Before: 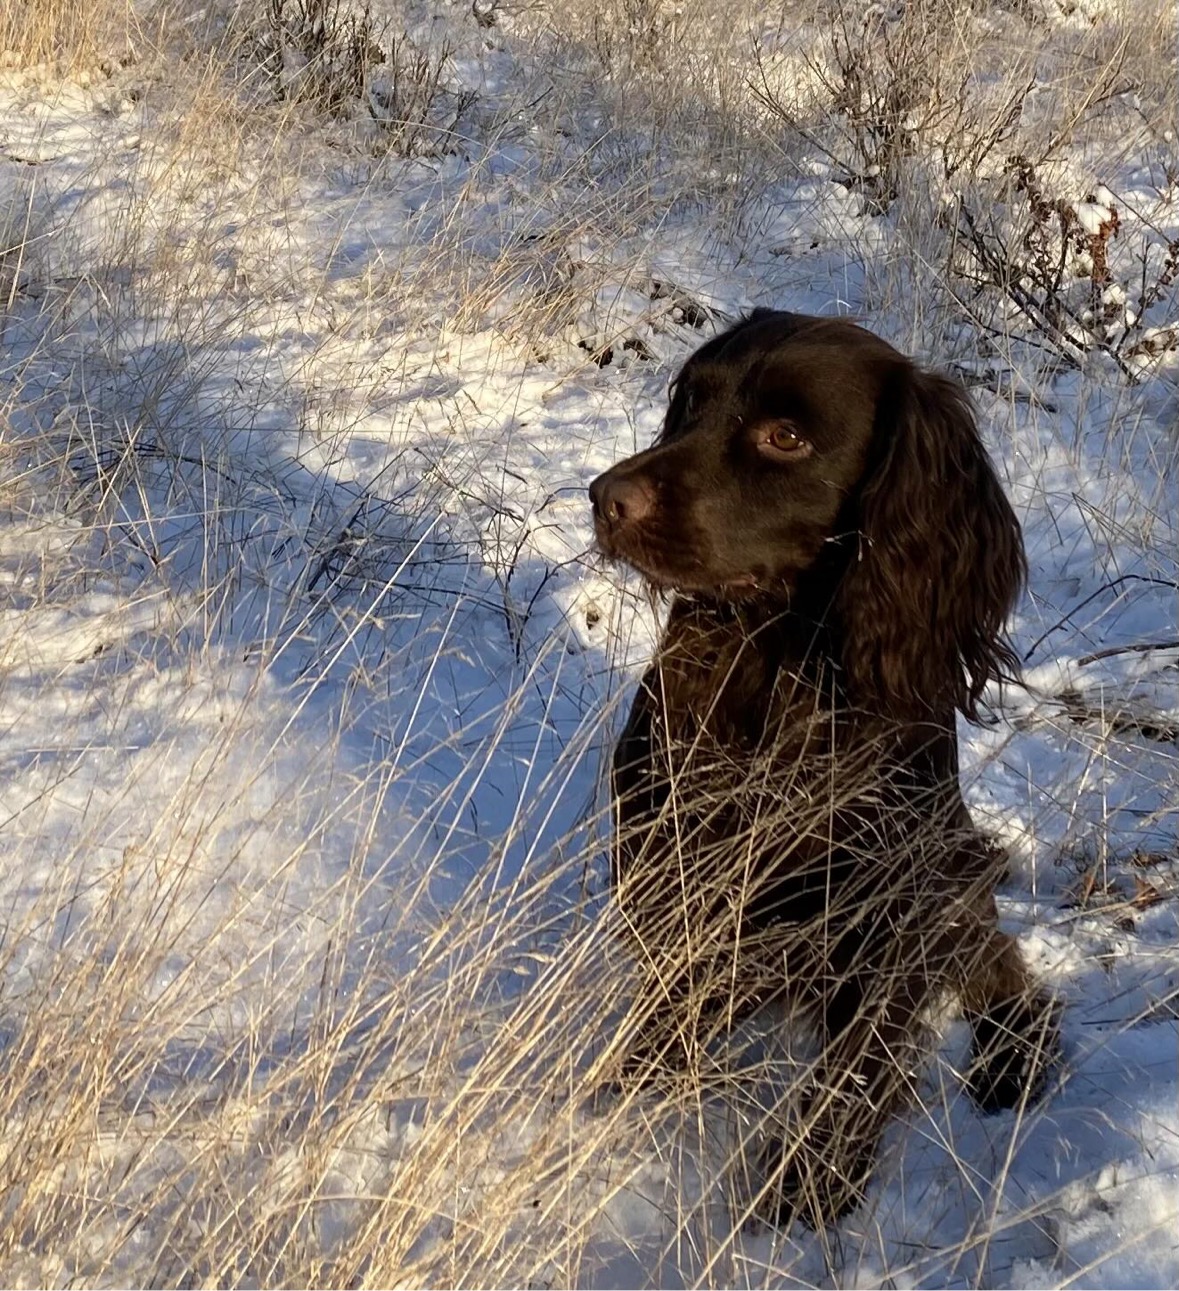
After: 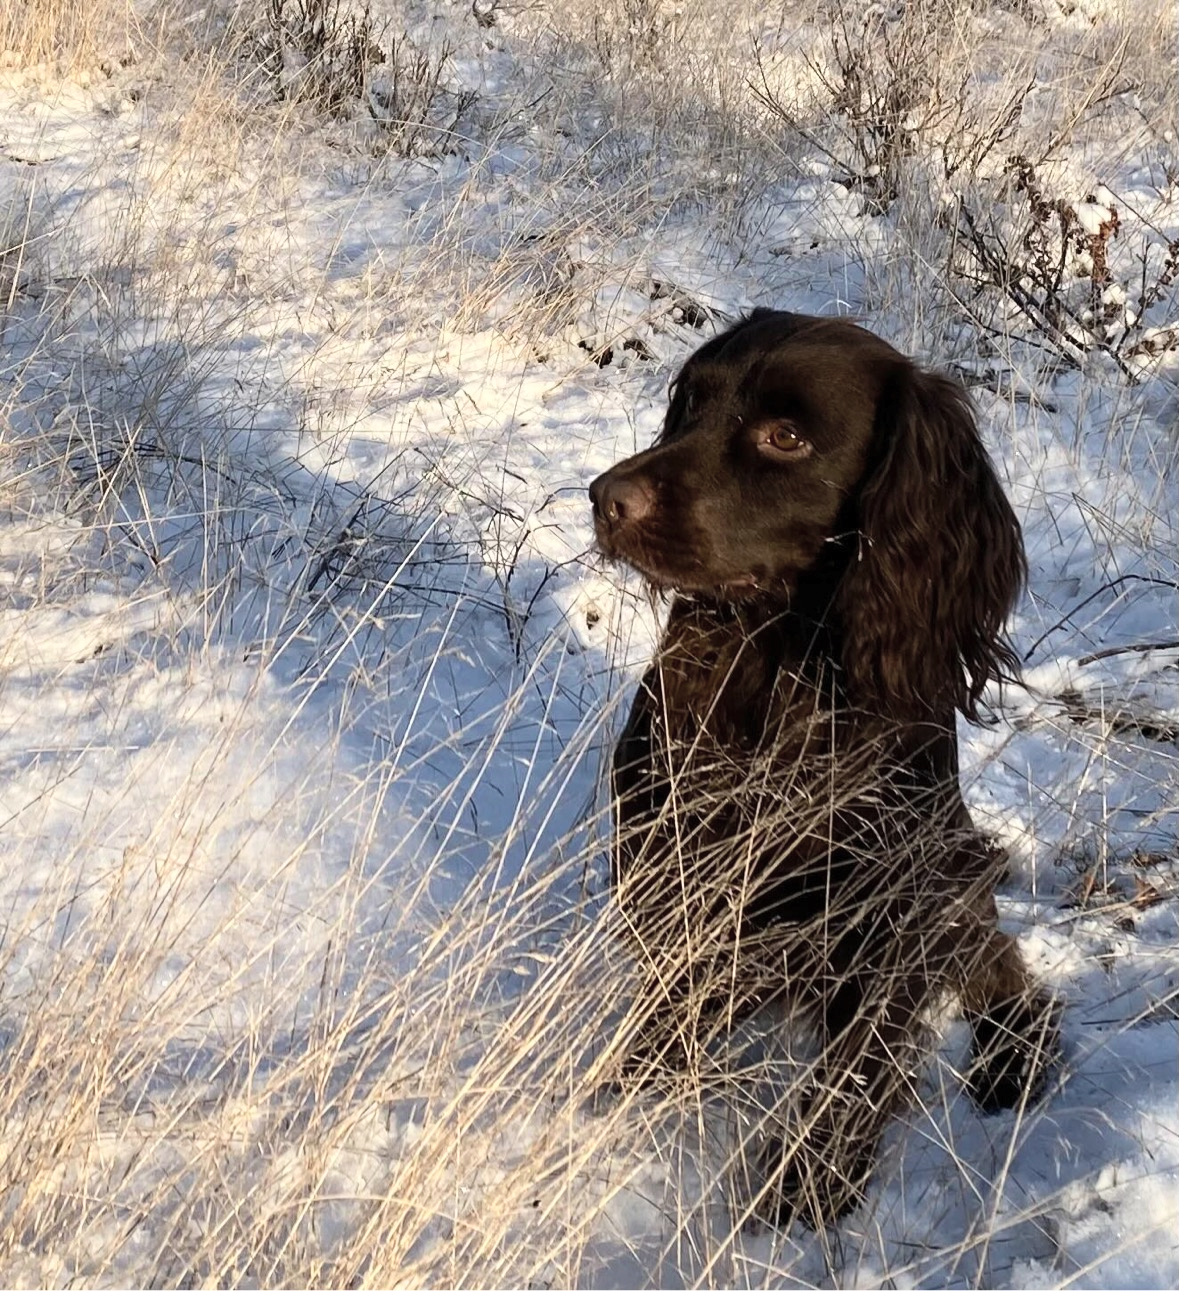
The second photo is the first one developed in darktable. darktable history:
color correction: highlights b* 0.065, saturation 0.61
contrast brightness saturation: contrast 0.201, brightness 0.157, saturation 0.219
